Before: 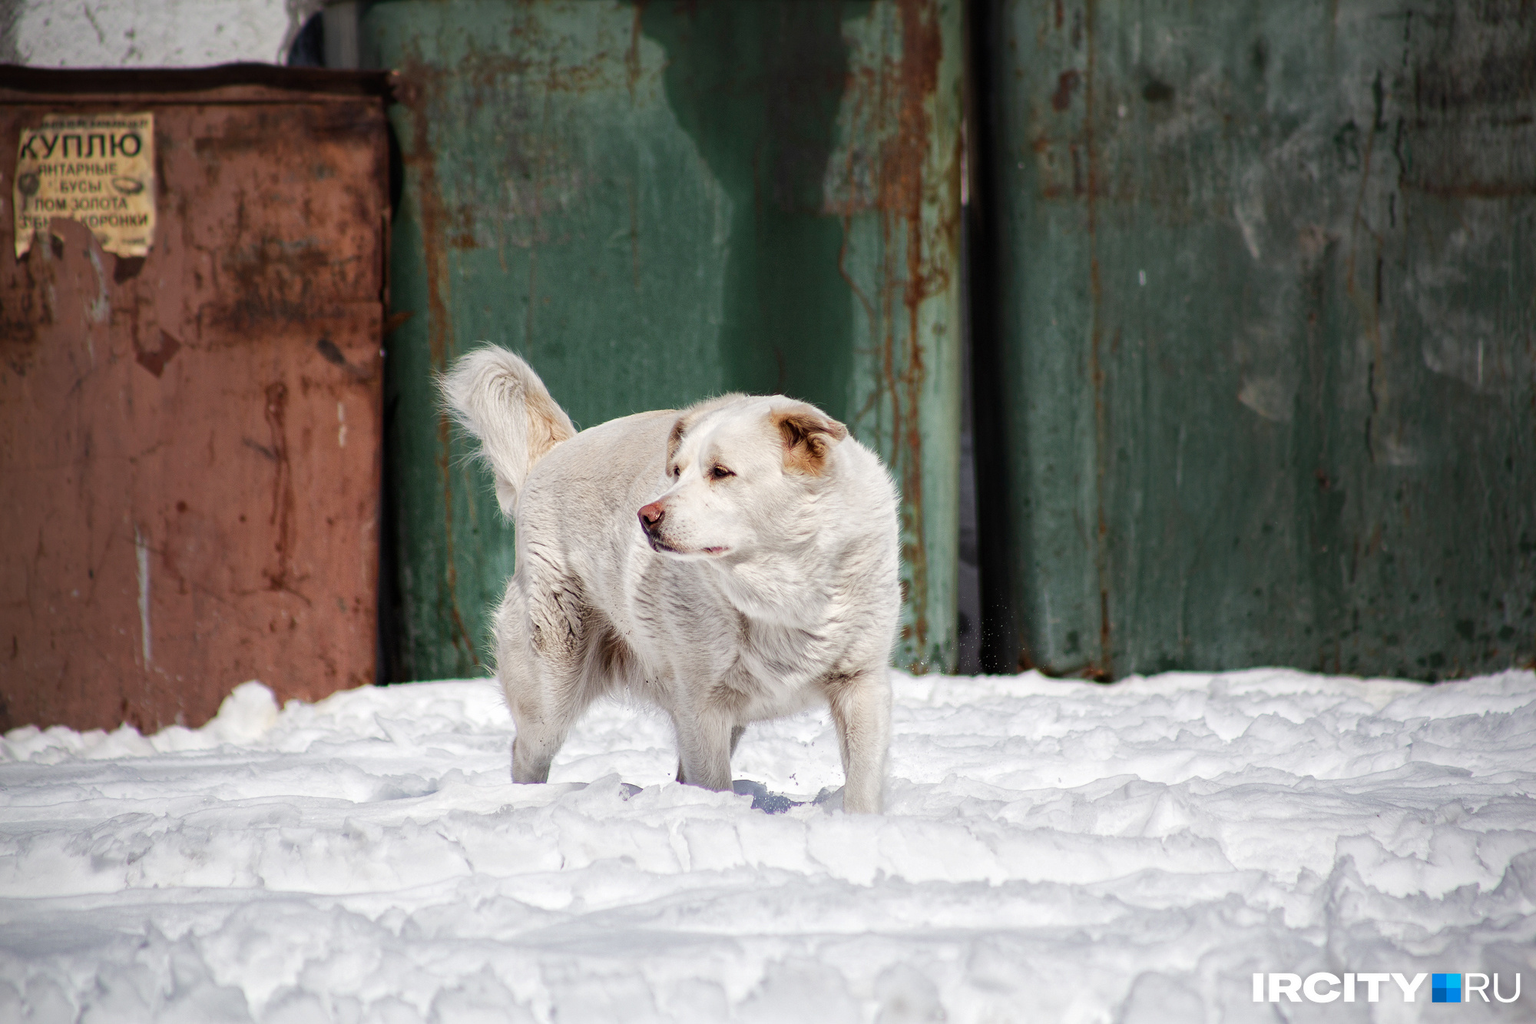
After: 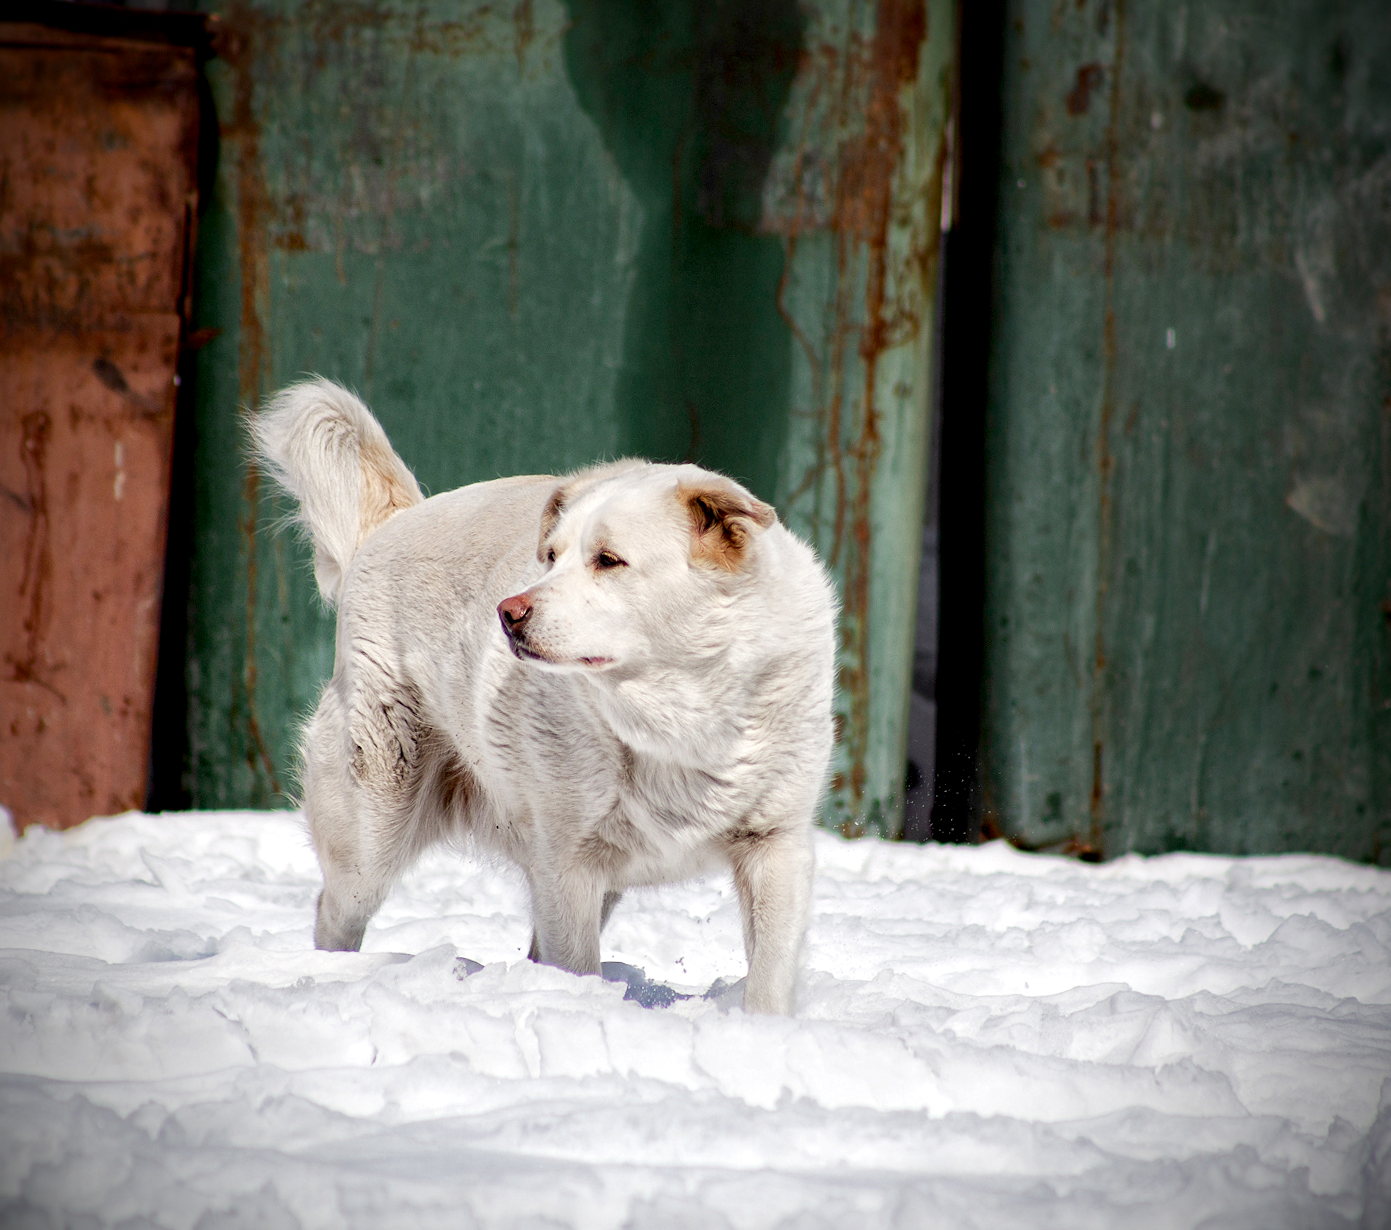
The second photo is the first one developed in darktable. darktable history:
crop and rotate: angle -3.22°, left 13.936%, top 0.027%, right 10.755%, bottom 0.039%
base curve: preserve colors none
exposure: black level correction 0.009, exposure 0.112 EV, compensate highlight preservation false
vignetting: fall-off radius 61.18%, brightness -0.994, saturation 0.492, unbound false
